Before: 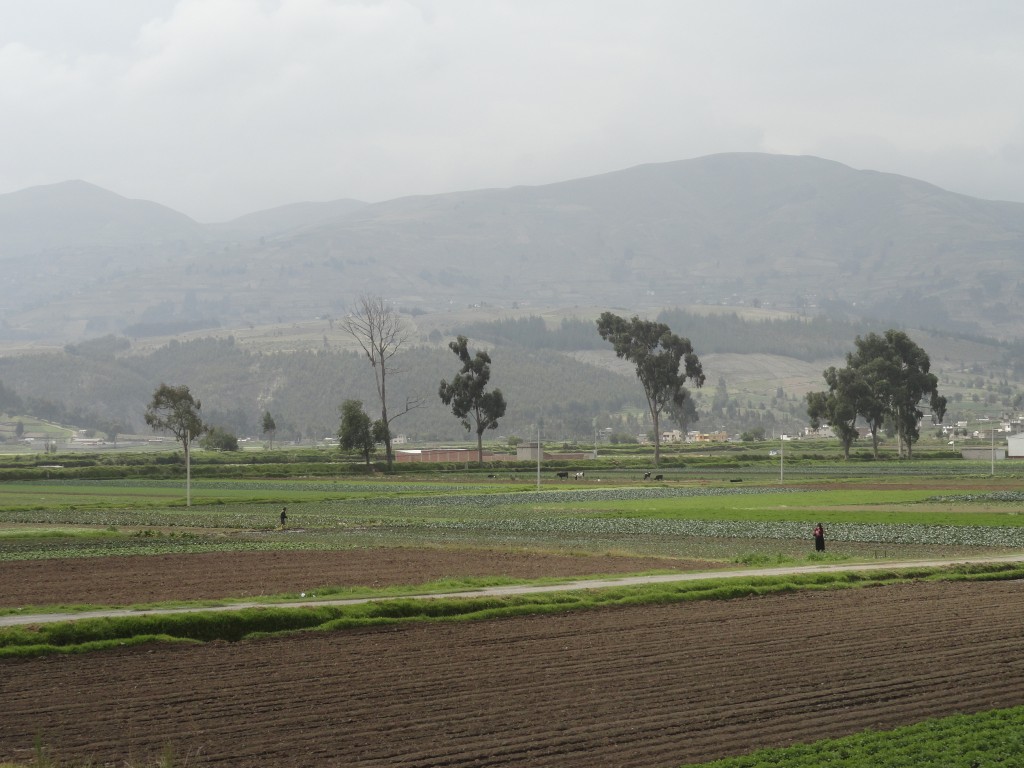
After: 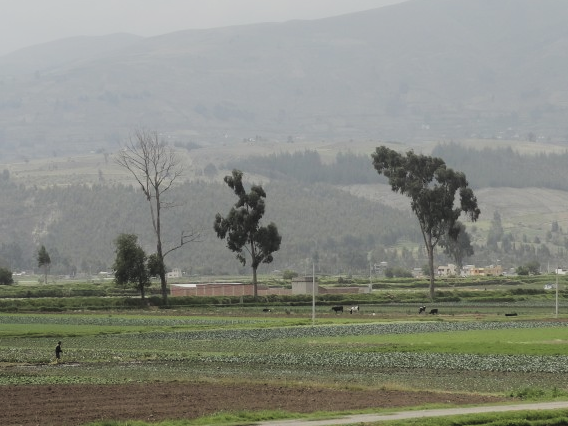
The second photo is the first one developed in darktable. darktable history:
filmic rgb: black relative exposure -7.5 EV, white relative exposure 5 EV, hardness 3.31, contrast 1.299
crop and rotate: left 22.054%, top 21.65%, right 22.452%, bottom 22.761%
exposure: black level correction -0.015, exposure -0.138 EV, compensate exposure bias true, compensate highlight preservation false
